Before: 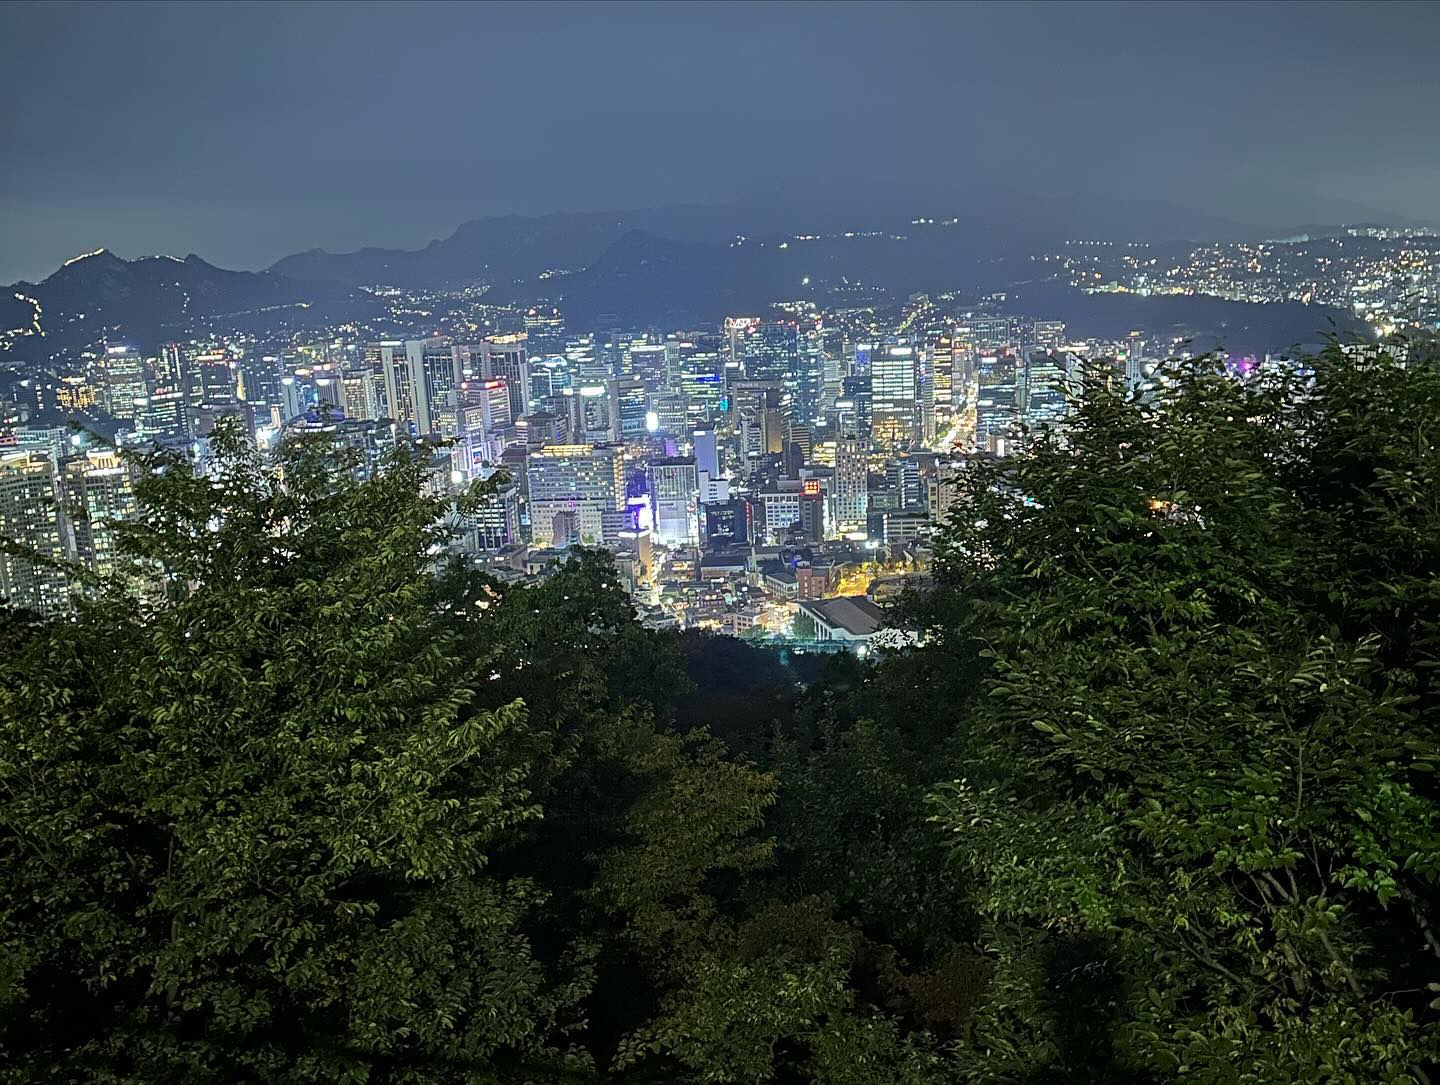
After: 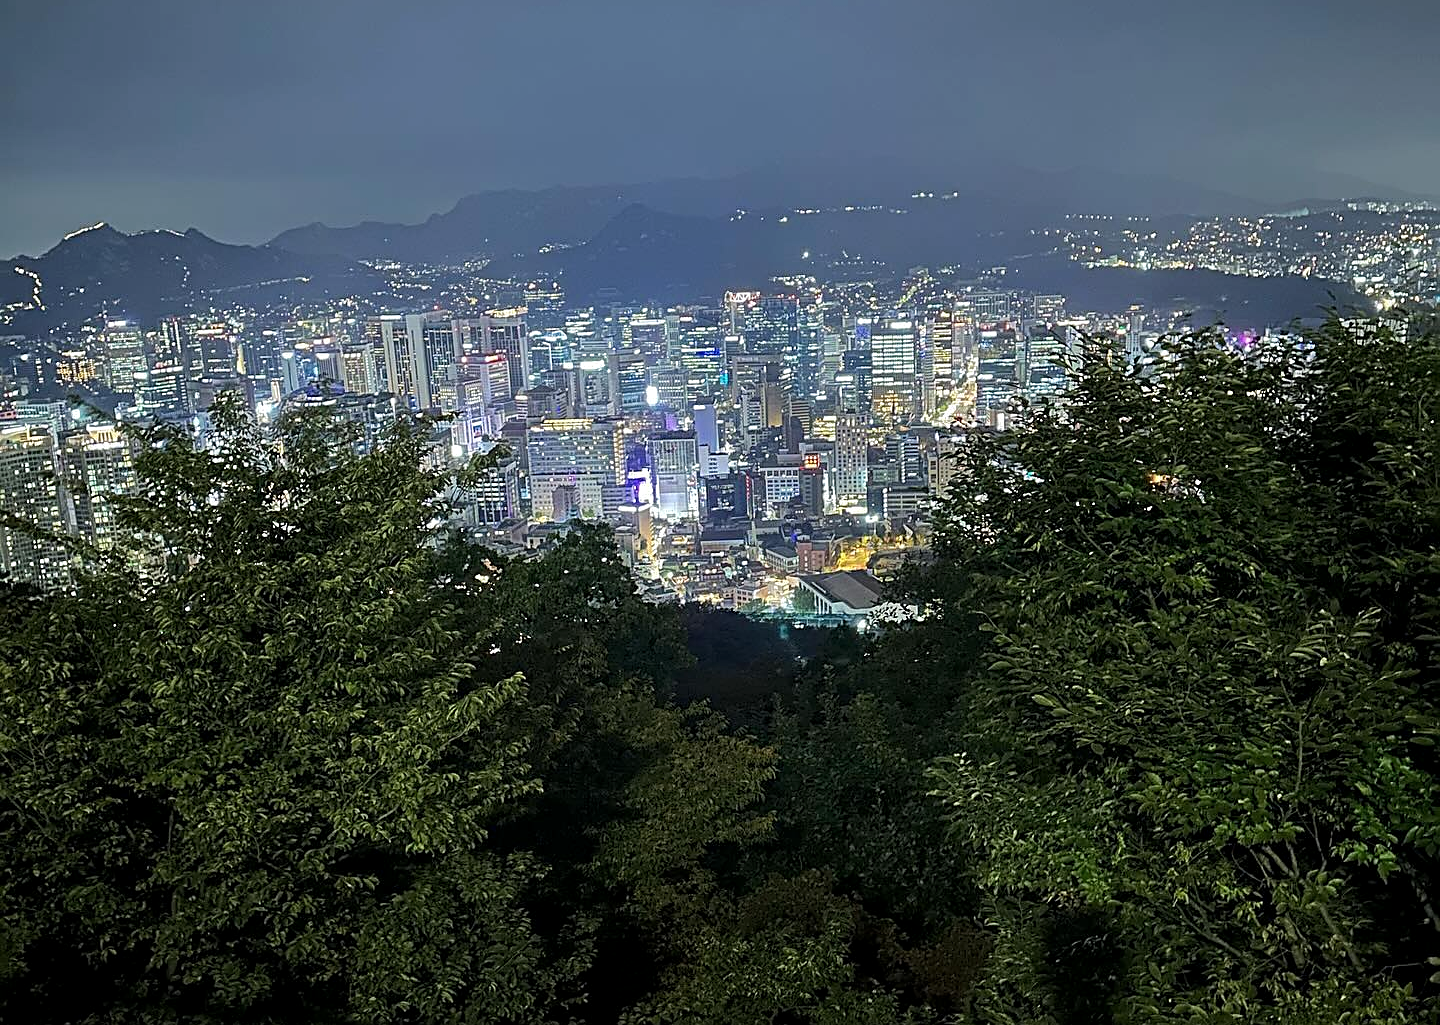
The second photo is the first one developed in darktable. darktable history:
crop and rotate: top 2.479%, bottom 3.018%
sharpen: radius 1.864, amount 0.398, threshold 1.271
local contrast: highlights 100%, shadows 100%, detail 120%, midtone range 0.2
tone equalizer: -8 EV -1.84 EV, -7 EV -1.16 EV, -6 EV -1.62 EV, smoothing diameter 25%, edges refinement/feathering 10, preserve details guided filter
